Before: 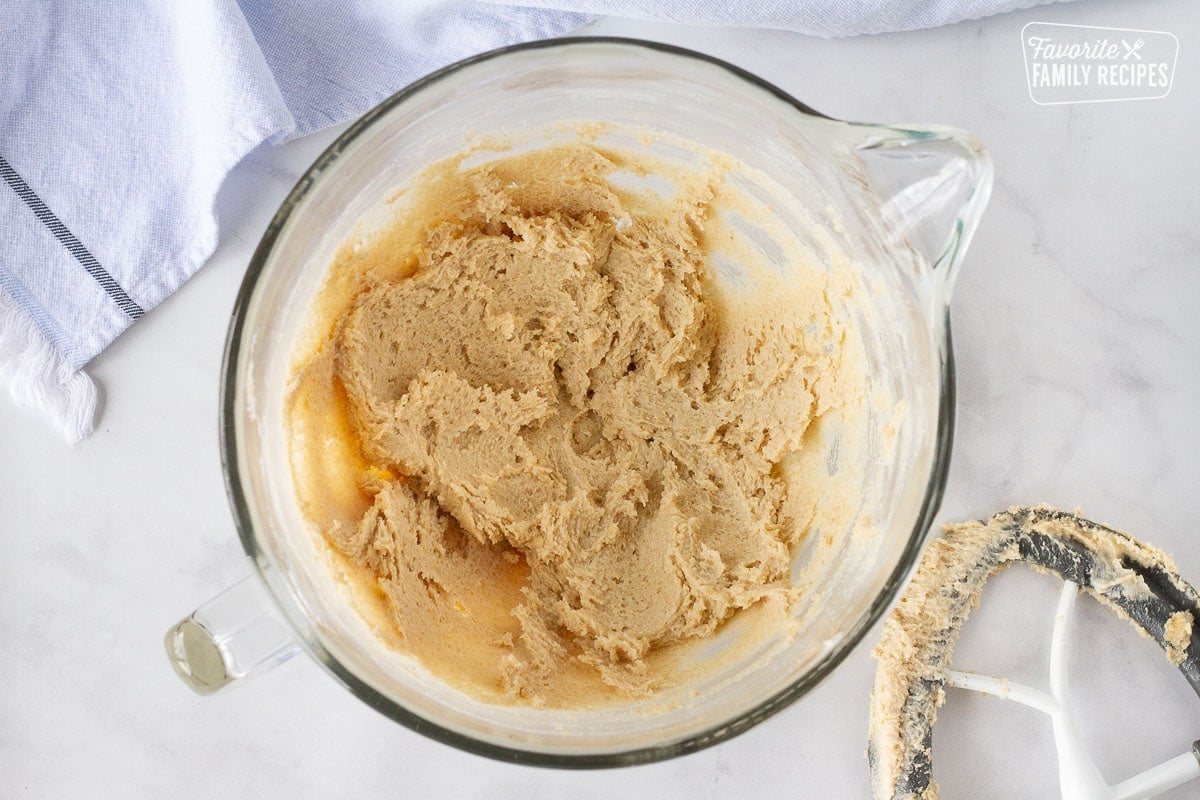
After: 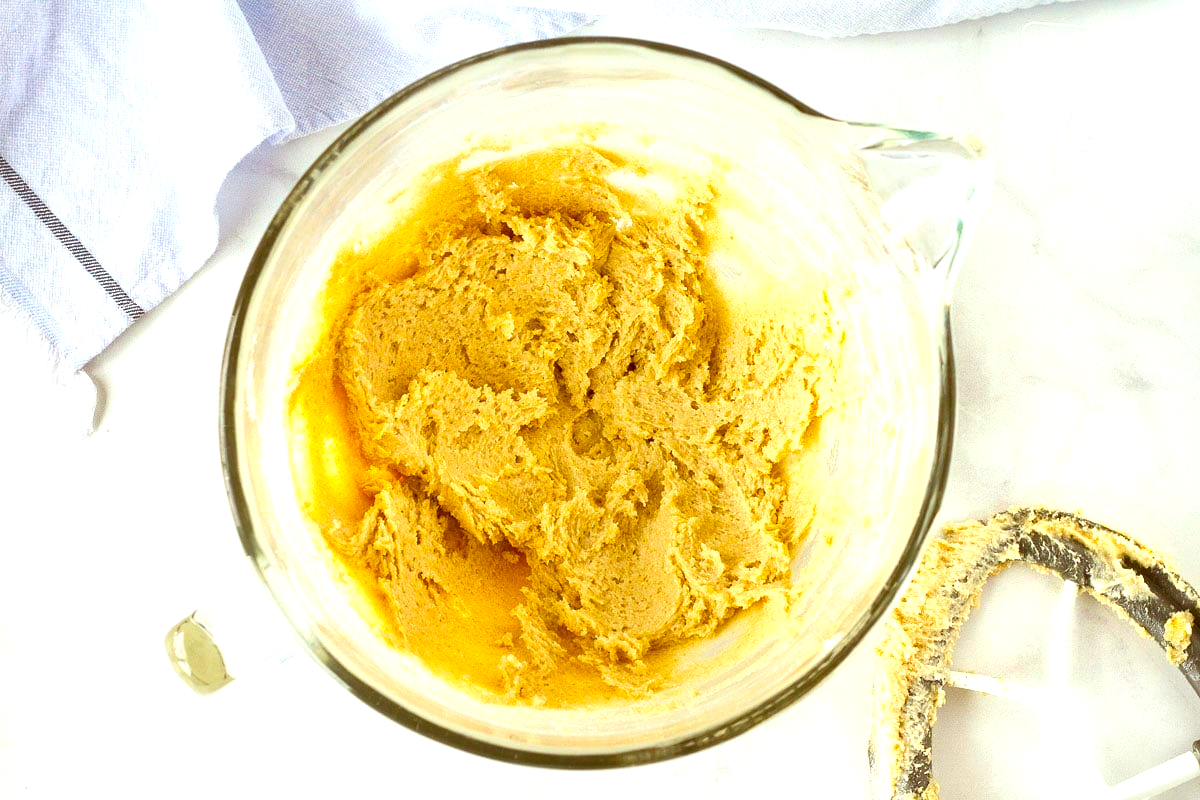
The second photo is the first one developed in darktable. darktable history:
color correction: highlights a* -5.57, highlights b* 9.8, shadows a* 9.86, shadows b* 25.04
color balance rgb: perceptual saturation grading › global saturation 29.727%, perceptual brilliance grading › global brilliance 19.746%, global vibrance 24.458%
